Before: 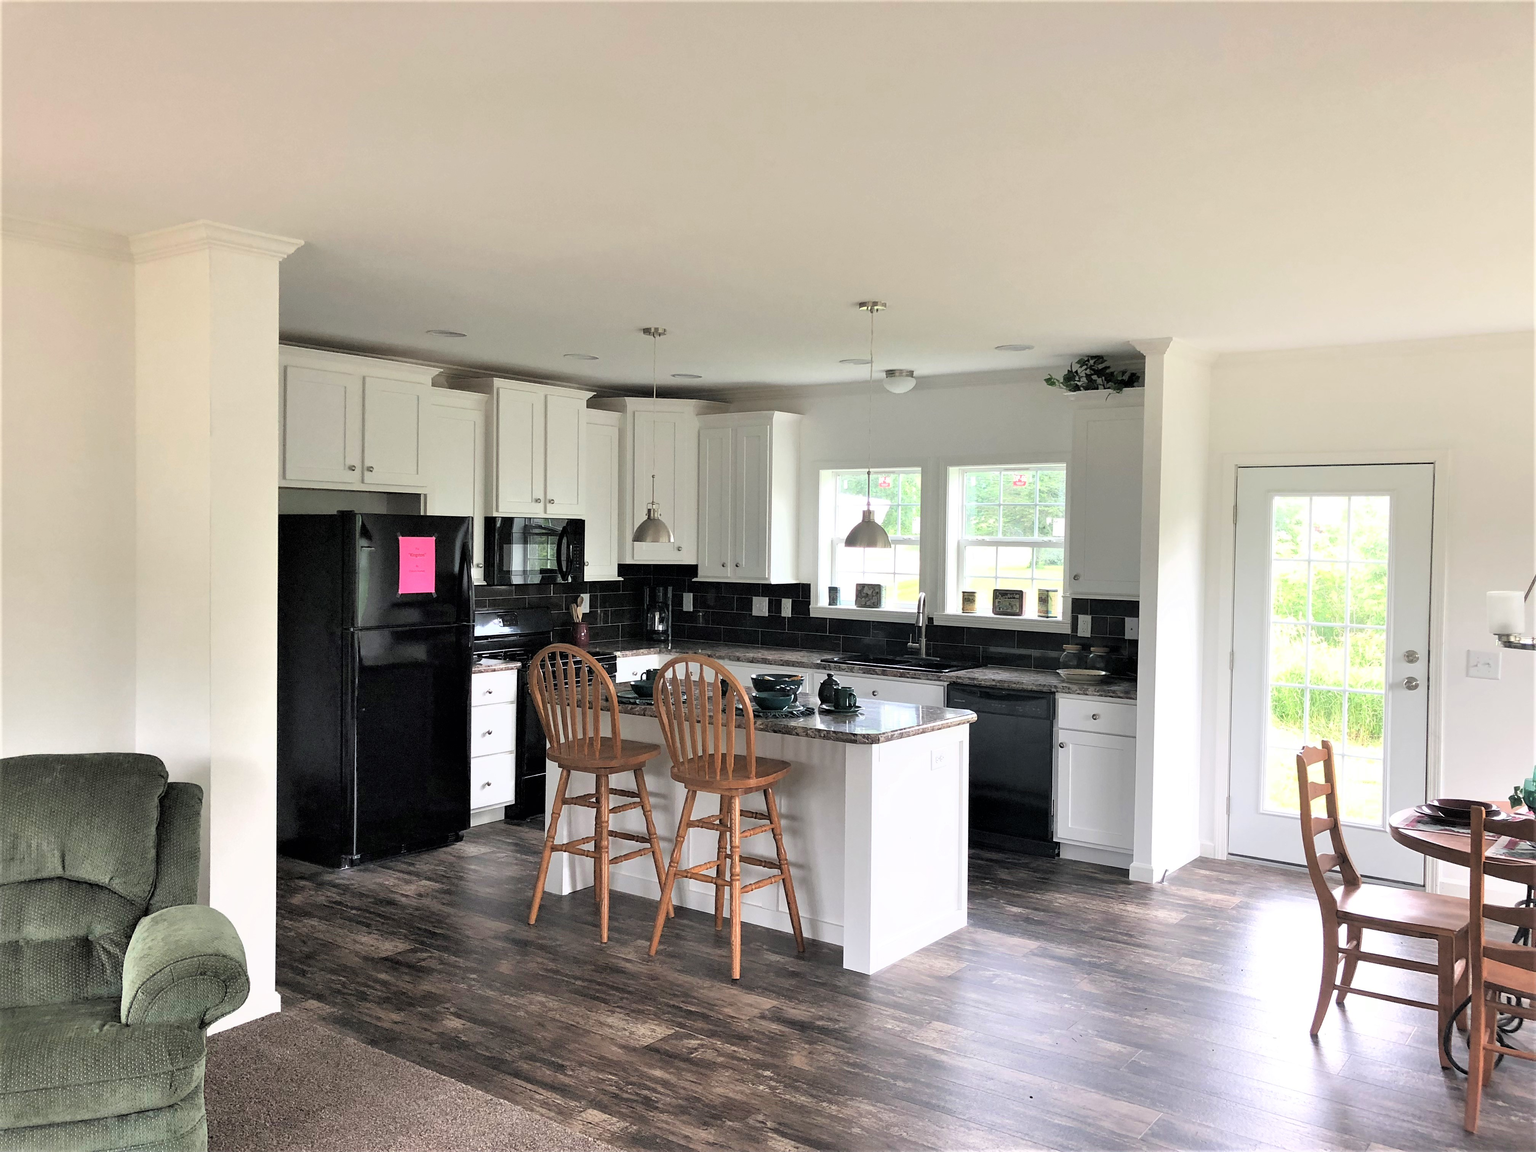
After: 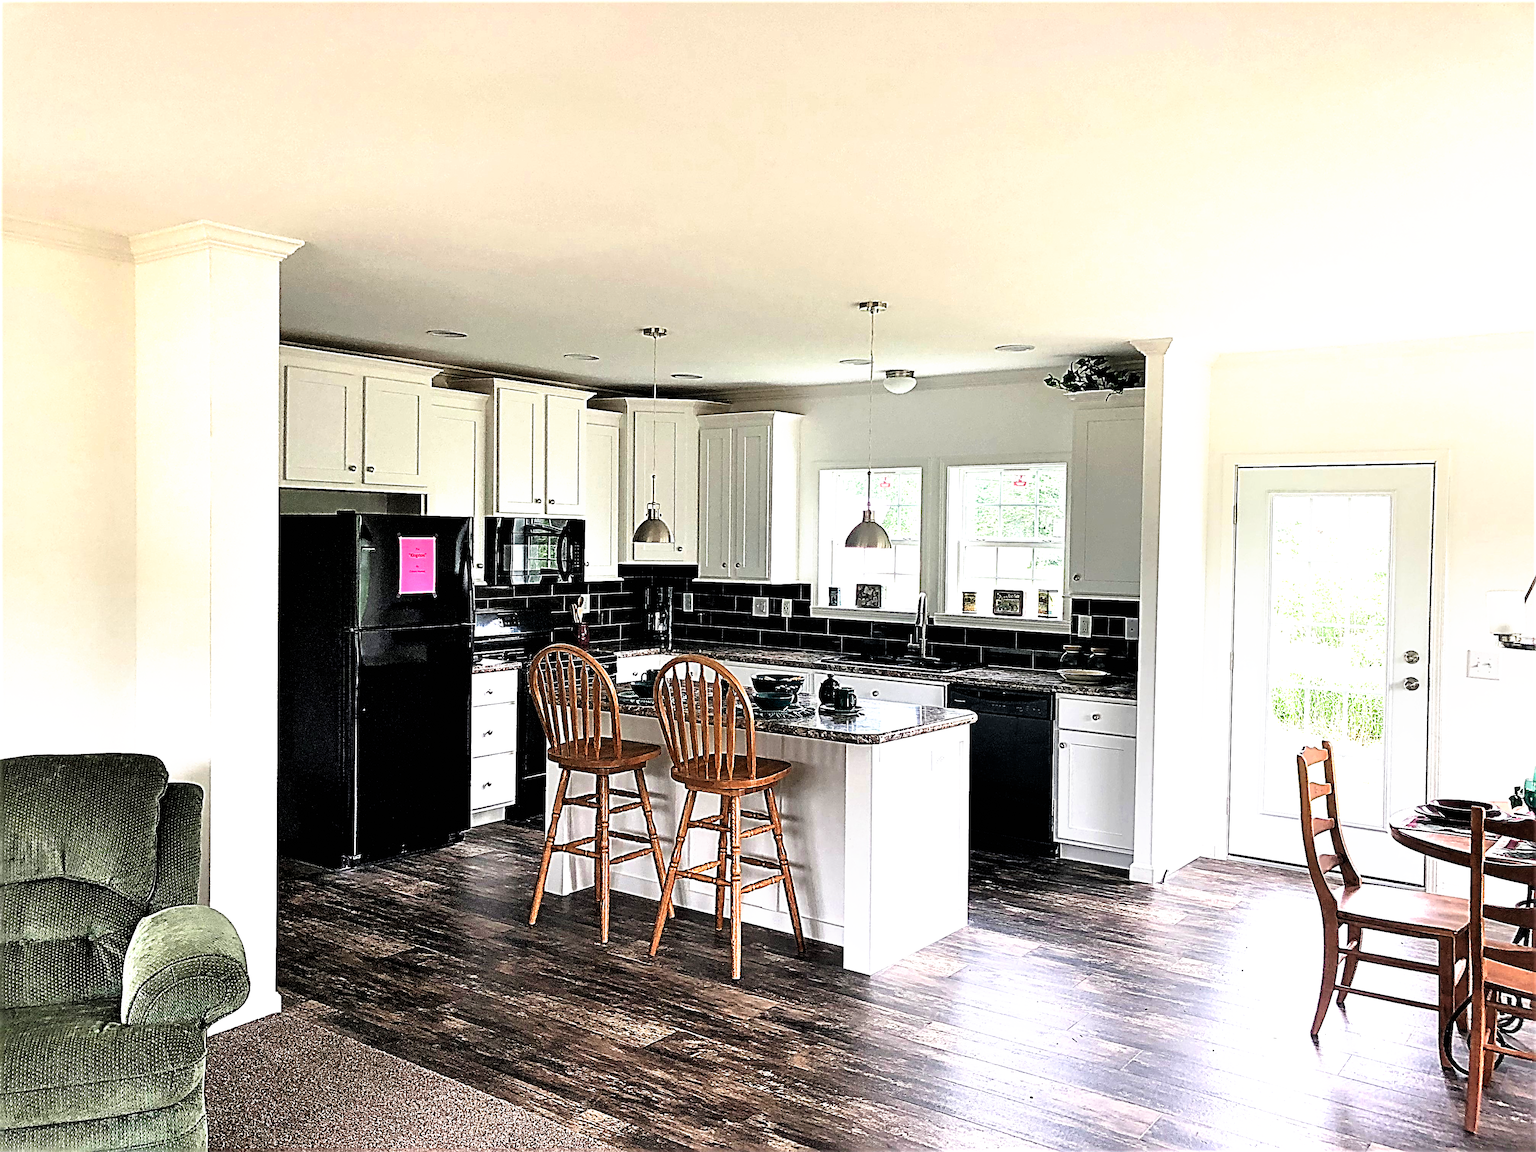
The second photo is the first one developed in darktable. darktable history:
filmic rgb: black relative exposure -8.2 EV, white relative exposure 2.2 EV, threshold 3 EV, hardness 7.11, latitude 85.74%, contrast 1.696, highlights saturation mix -4%, shadows ↔ highlights balance -2.69%, preserve chrominance no, color science v5 (2021), contrast in shadows safe, contrast in highlights safe, enable highlight reconstruction true
sharpen: radius 4.001, amount 2
